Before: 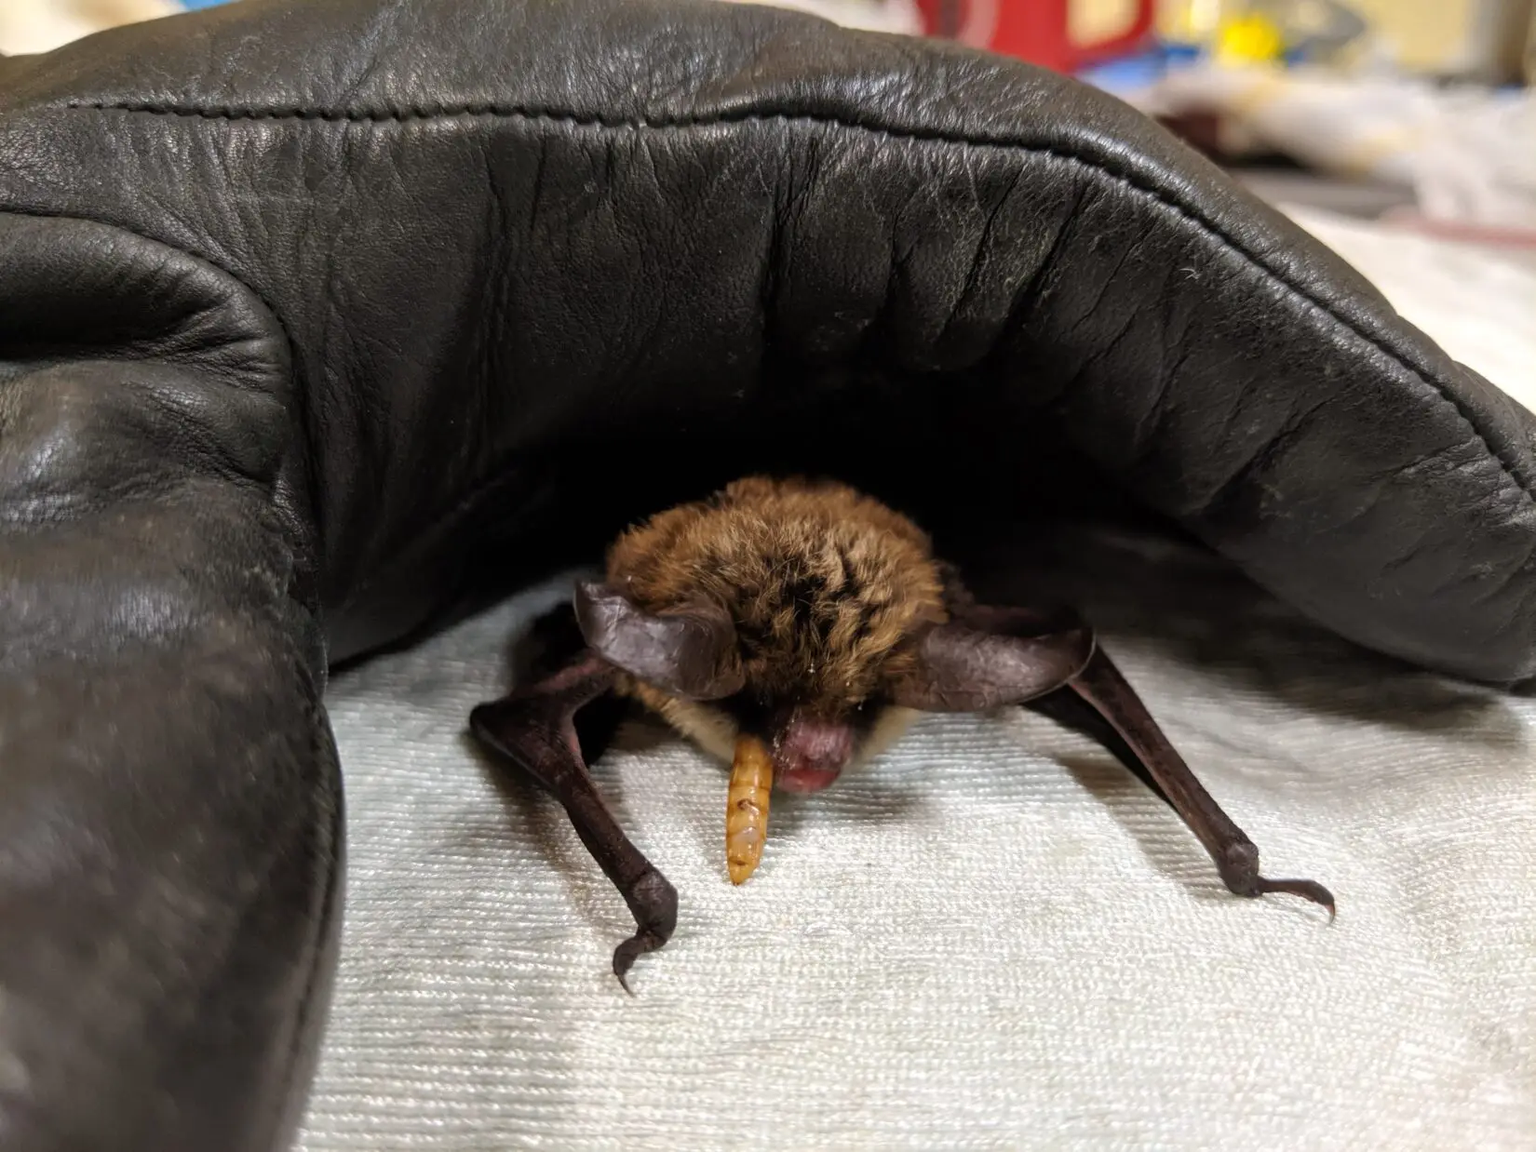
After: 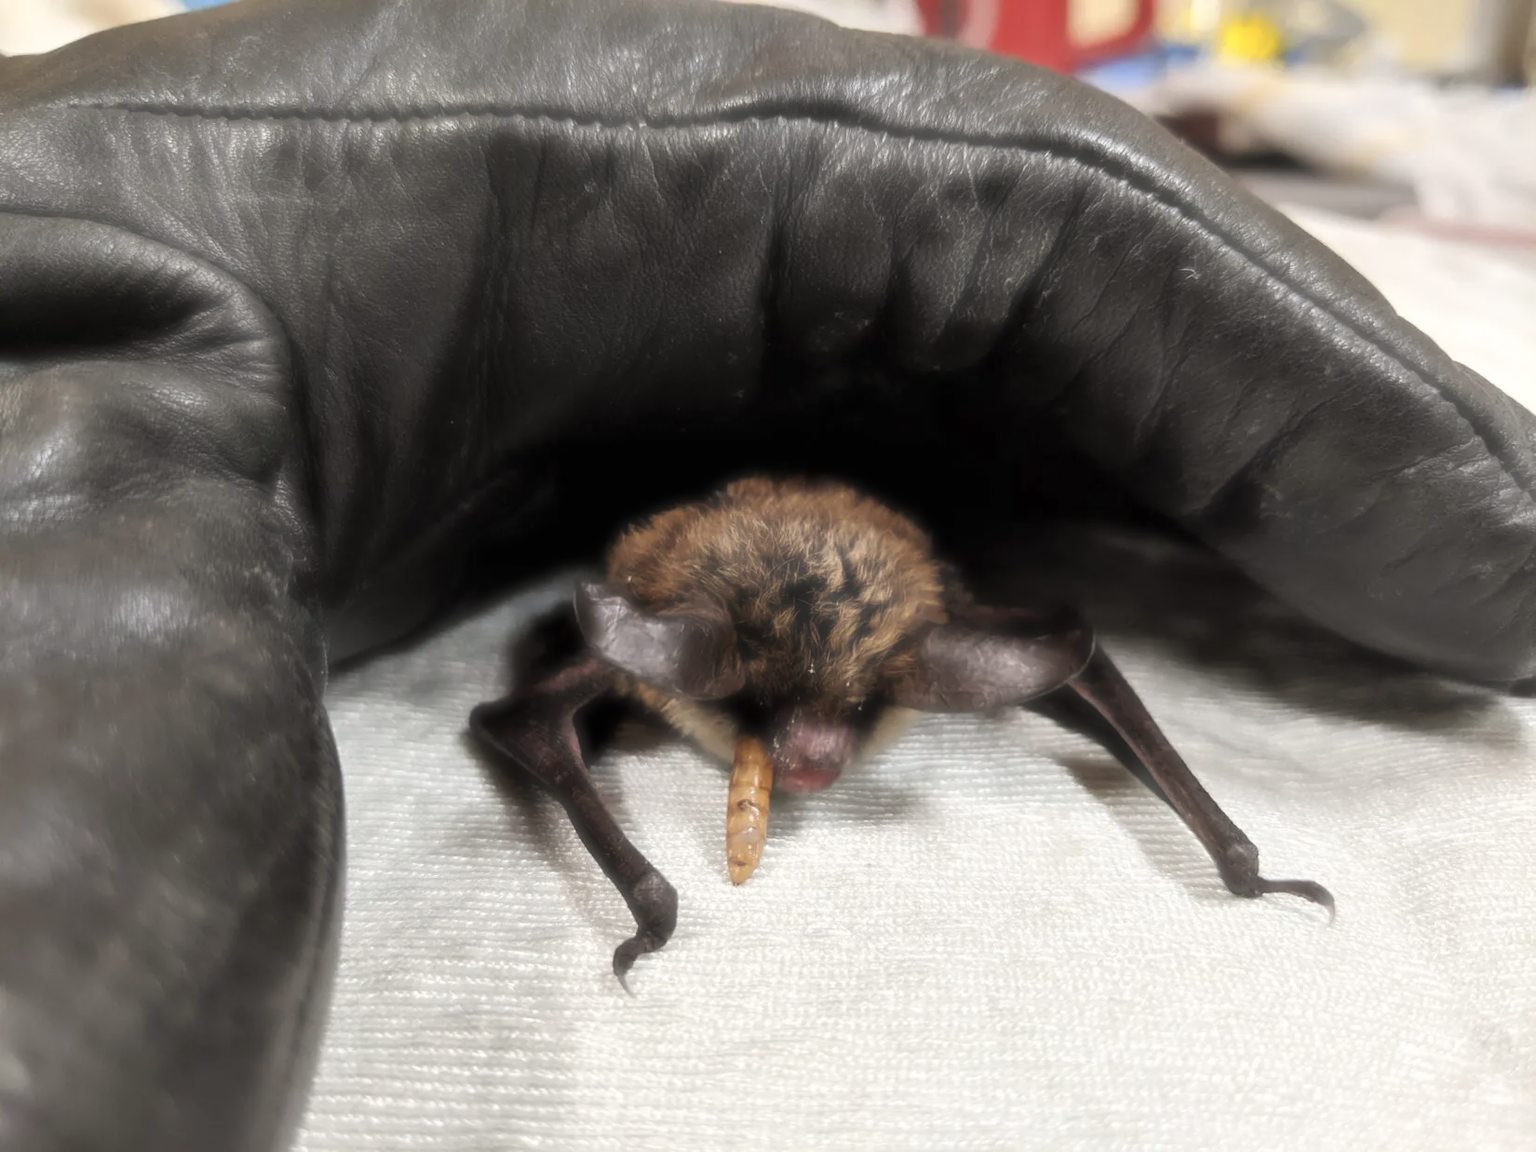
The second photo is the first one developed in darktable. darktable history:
color correction: highlights b* -0.008, saturation 0.99
haze removal: strength -0.896, distance 0.223, adaptive false
